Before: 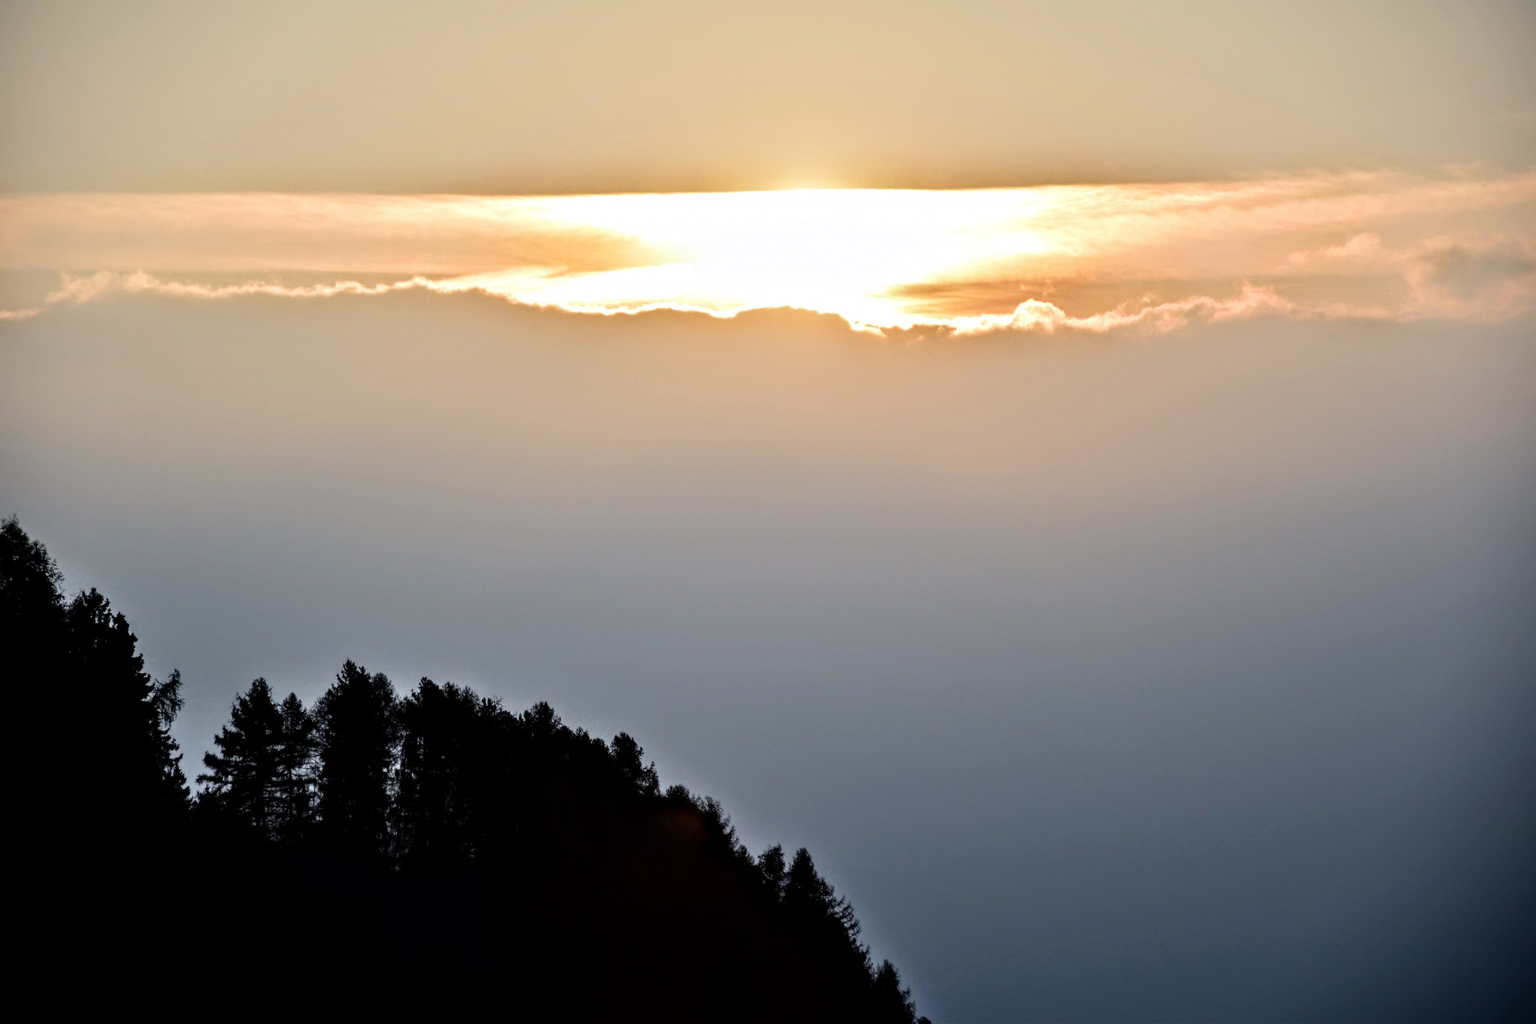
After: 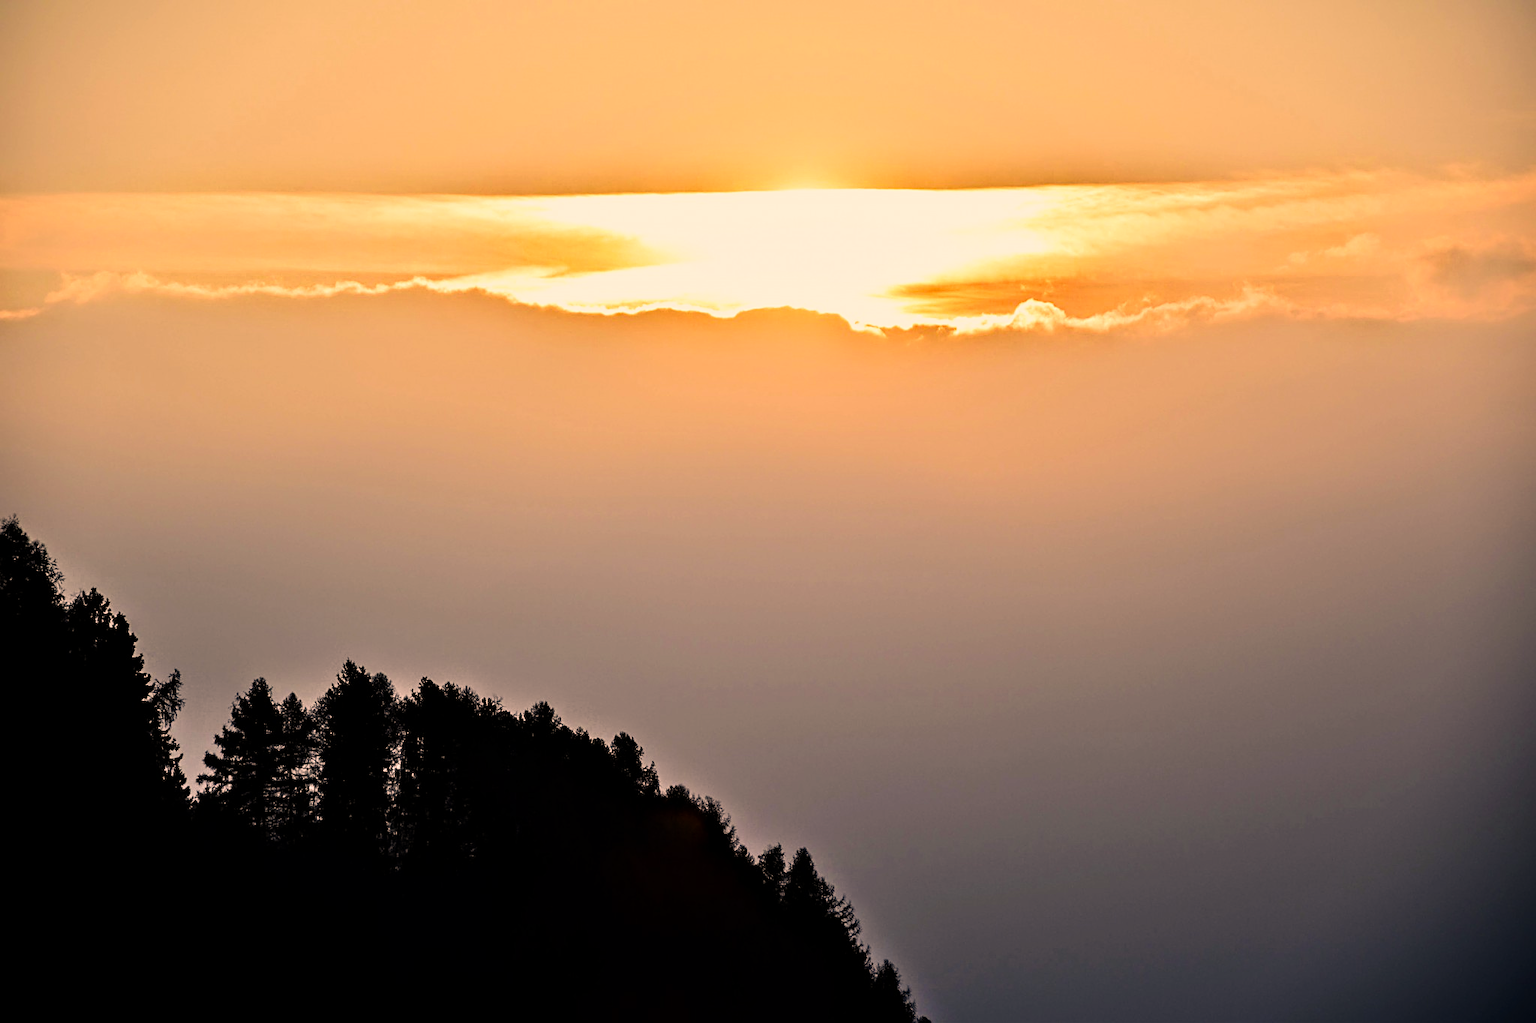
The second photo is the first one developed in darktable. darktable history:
color correction: highlights a* 21.88, highlights b* 22.25
rgb curve: curves: ch2 [(0, 0) (0.567, 0.512) (1, 1)], mode RGB, independent channels
sharpen: on, module defaults
tone curve: curves: ch0 [(0, 0) (0.08, 0.06) (0.17, 0.14) (0.5, 0.5) (0.83, 0.86) (0.92, 0.94) (1, 1)], preserve colors none
